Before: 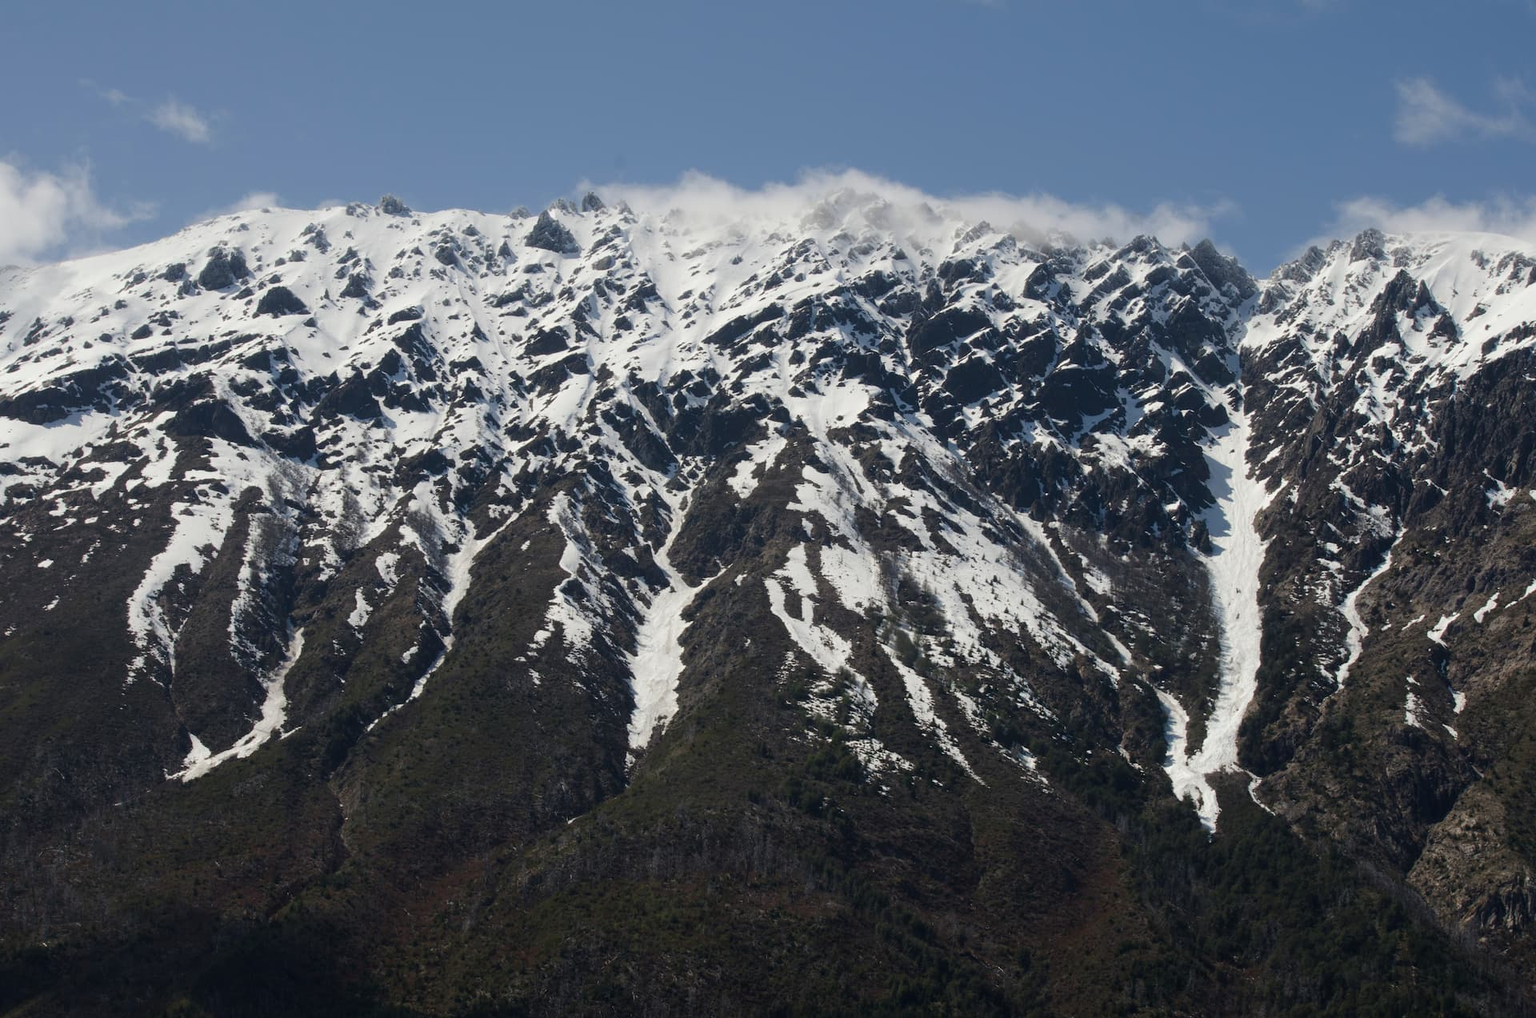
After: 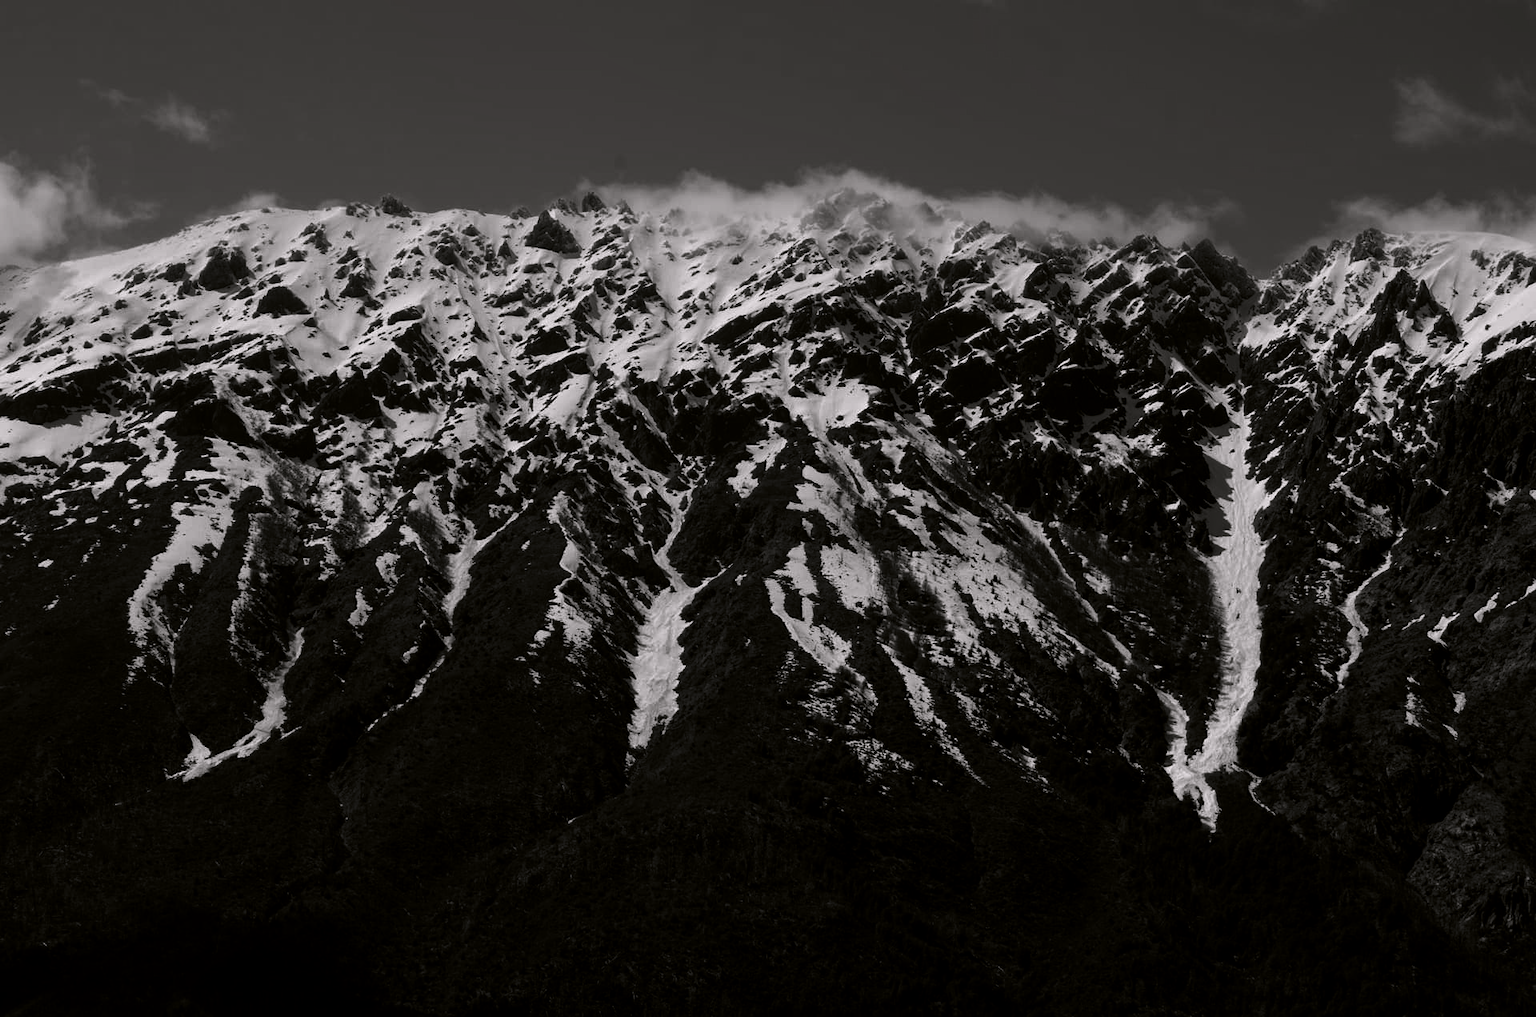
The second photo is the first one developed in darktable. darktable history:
color correction: highlights a* 3.12, highlights b* -1.55, shadows a* -0.101, shadows b* 2.52, saturation 0.98
contrast brightness saturation: contrast -0.03, brightness -0.59, saturation -1
local contrast: highlights 100%, shadows 100%, detail 120%, midtone range 0.2
